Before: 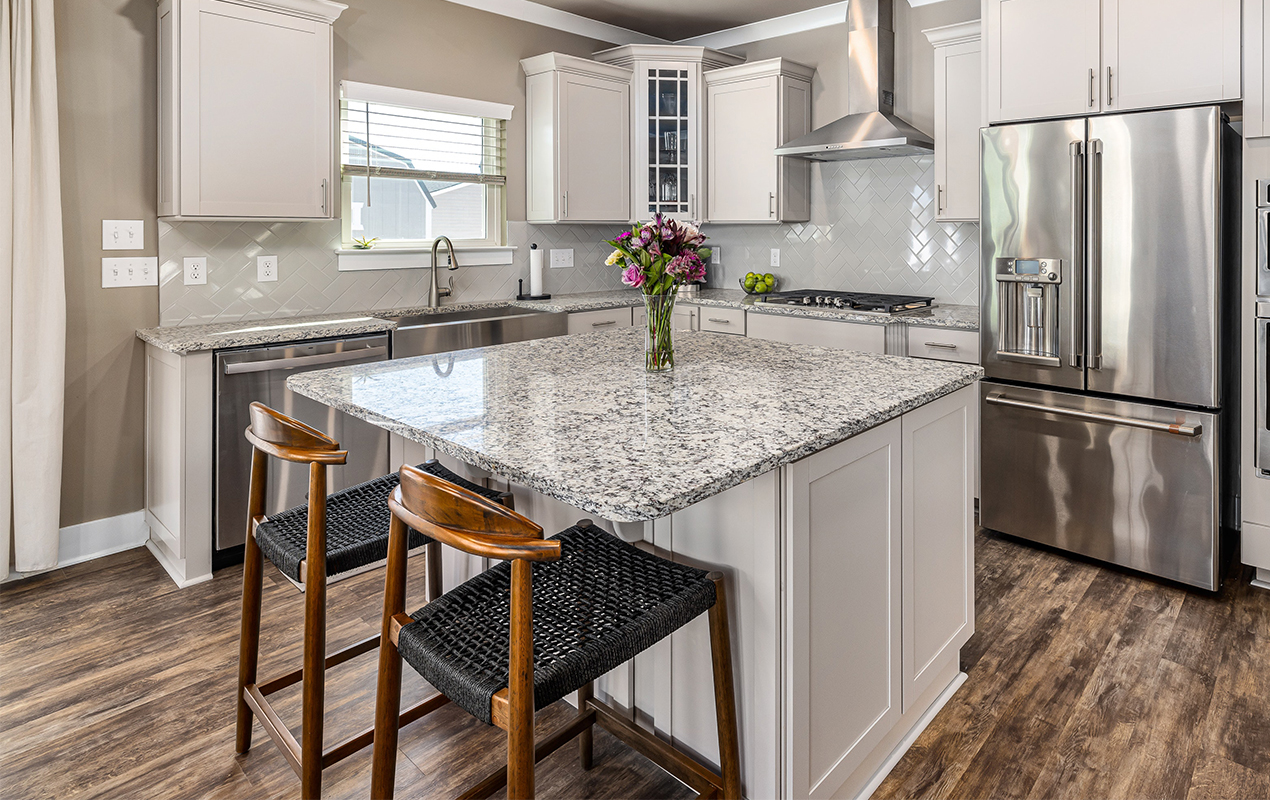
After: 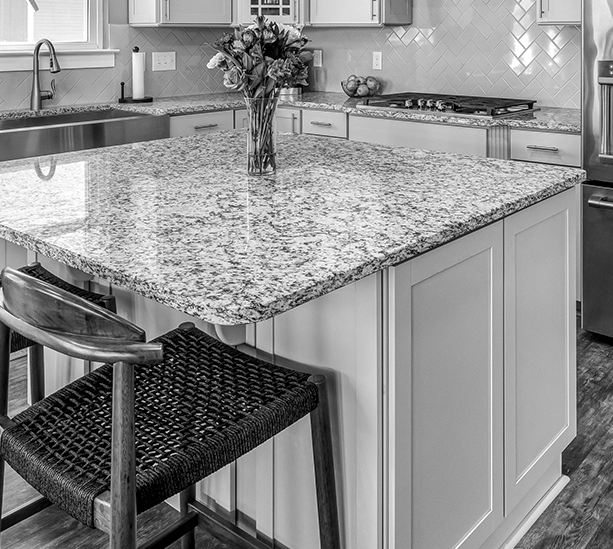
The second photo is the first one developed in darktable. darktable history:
crop: left 31.379%, top 24.658%, right 20.326%, bottom 6.628%
local contrast: on, module defaults
monochrome: on, module defaults
